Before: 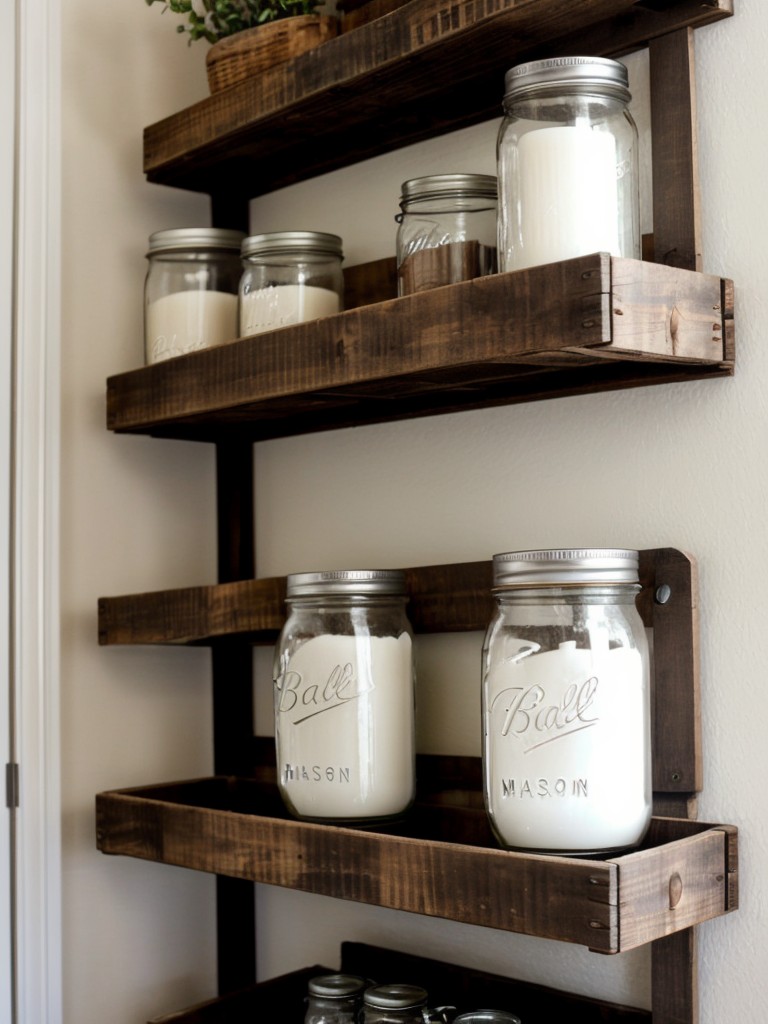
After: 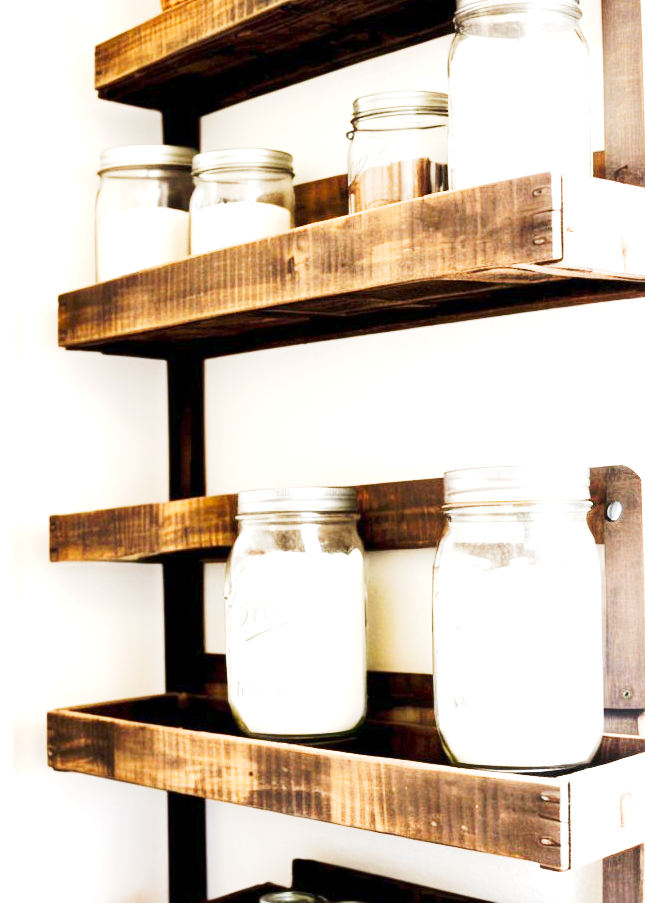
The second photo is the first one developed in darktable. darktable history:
crop: left 6.446%, top 8.188%, right 9.538%, bottom 3.548%
tone curve: curves: ch0 [(0, 0) (0.003, 0.004) (0.011, 0.015) (0.025, 0.034) (0.044, 0.061) (0.069, 0.095) (0.1, 0.137) (0.136, 0.186) (0.177, 0.243) (0.224, 0.307) (0.277, 0.416) (0.335, 0.533) (0.399, 0.641) (0.468, 0.748) (0.543, 0.829) (0.623, 0.886) (0.709, 0.924) (0.801, 0.951) (0.898, 0.975) (1, 1)], preserve colors none
exposure: exposure 2.04 EV, compensate highlight preservation false
